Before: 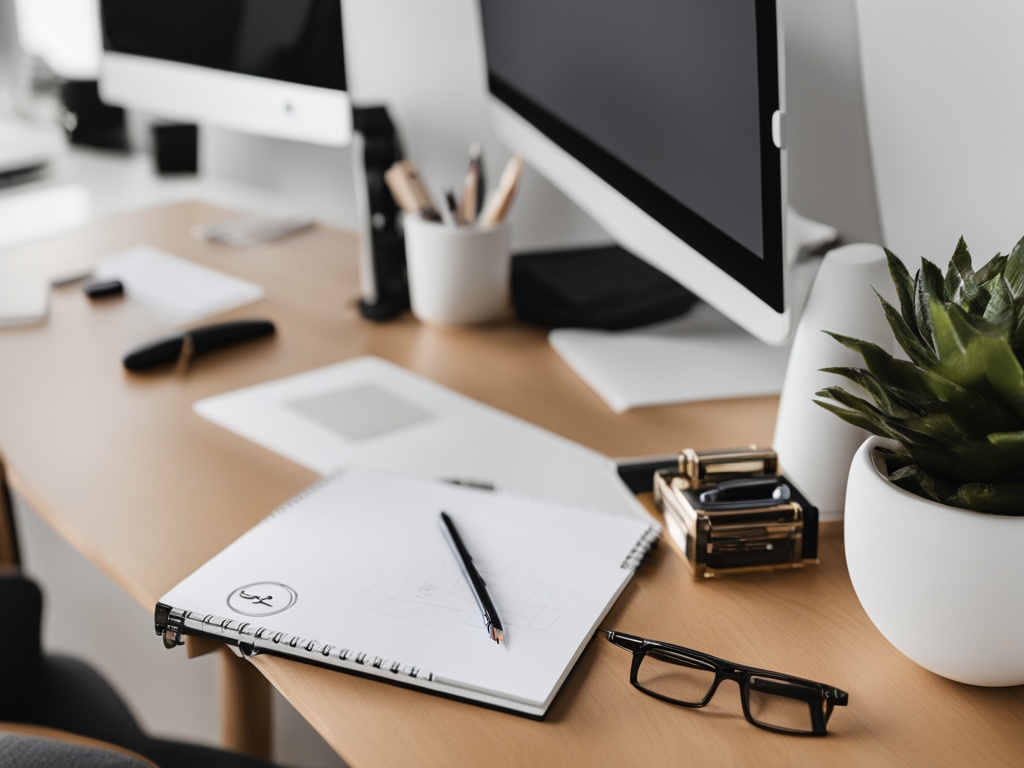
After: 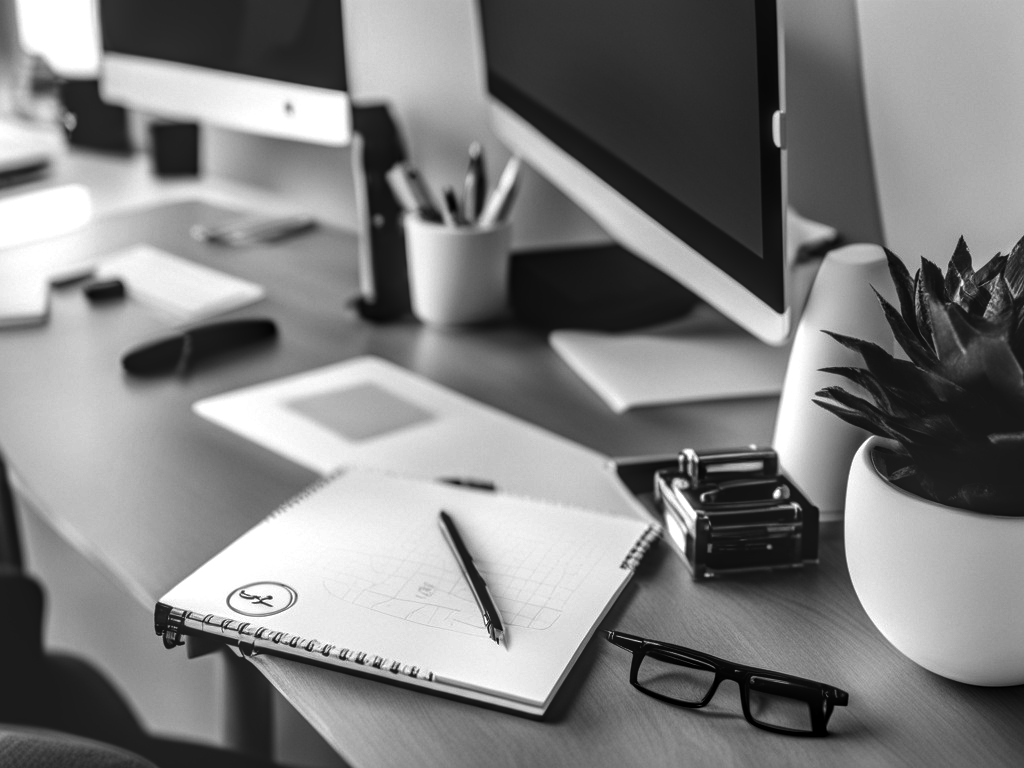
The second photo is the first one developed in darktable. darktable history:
contrast brightness saturation: contrast -0.03, brightness -0.59, saturation -1
exposure: black level correction 0, exposure 0.5 EV, compensate exposure bias true, compensate highlight preservation false
tone equalizer: on, module defaults
local contrast: highlights 0%, shadows 0%, detail 133%
